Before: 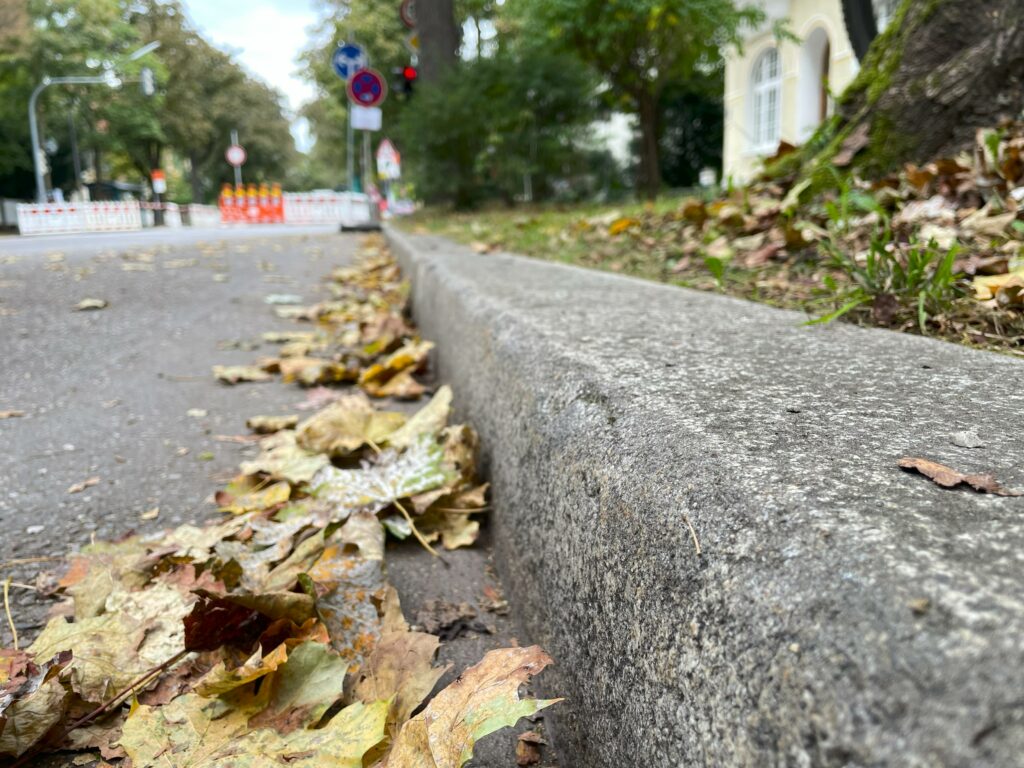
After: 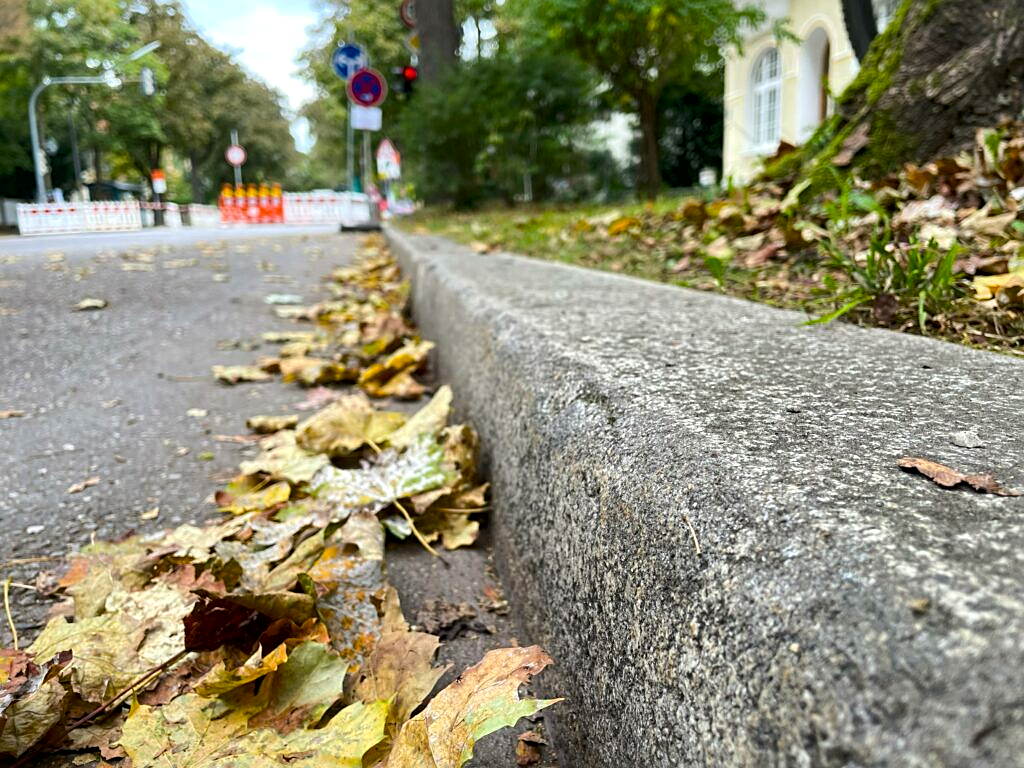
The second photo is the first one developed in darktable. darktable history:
sharpen: on, module defaults
local contrast: mode bilateral grid, contrast 20, coarseness 50, detail 141%, midtone range 0.2
color balance rgb: perceptual saturation grading › global saturation 20%, global vibrance 20%
